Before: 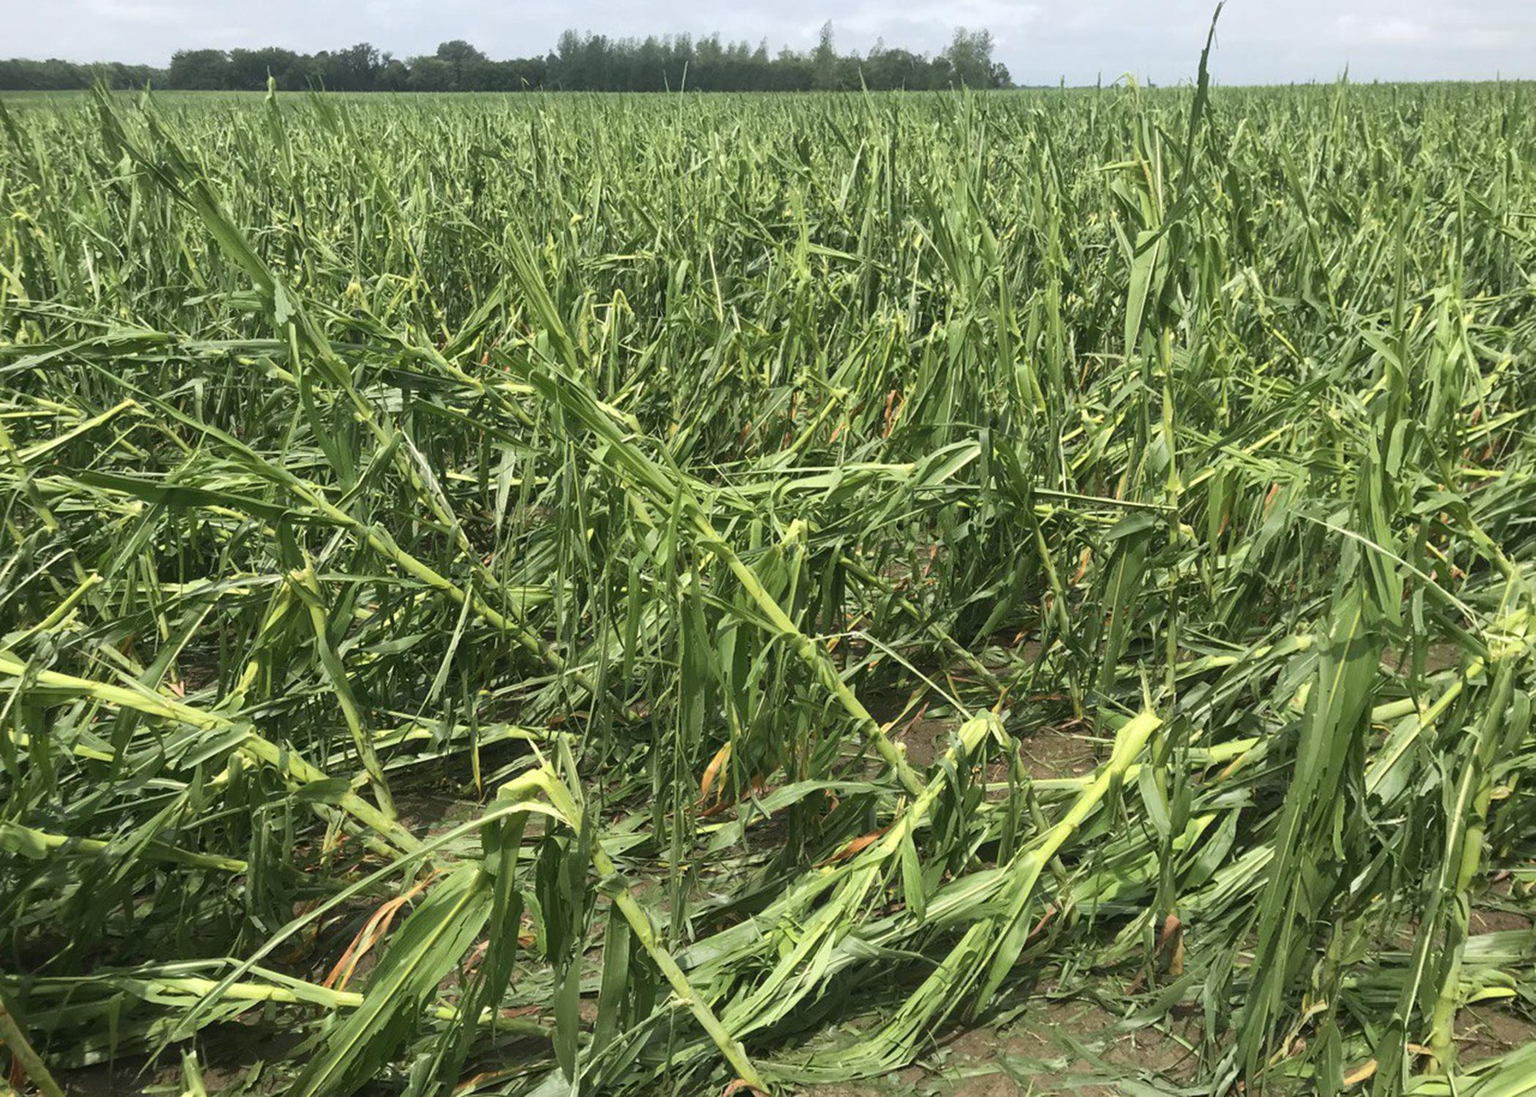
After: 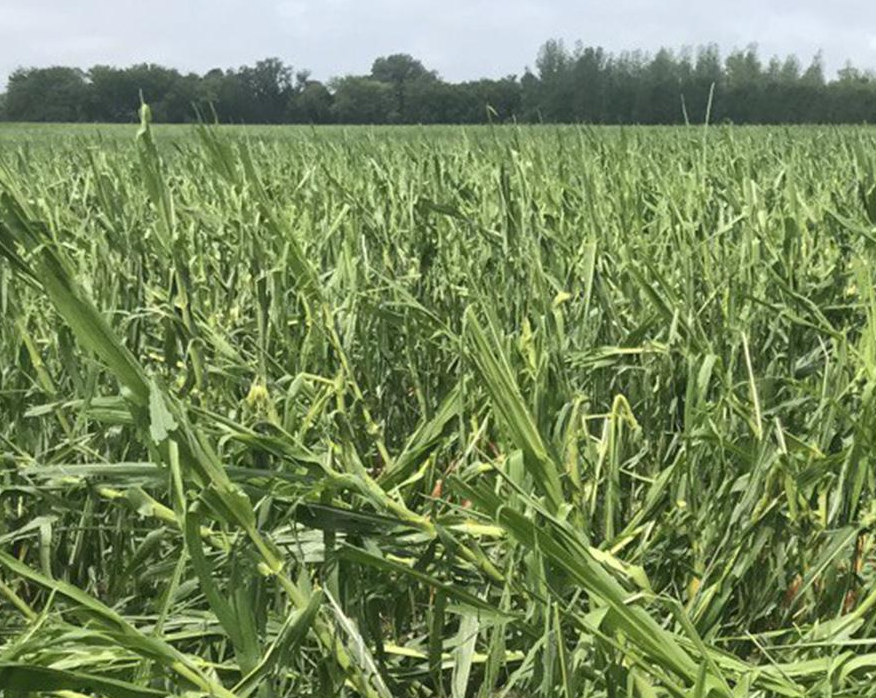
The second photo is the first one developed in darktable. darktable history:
crop and rotate: left 10.8%, top 0.103%, right 47.454%, bottom 53.323%
